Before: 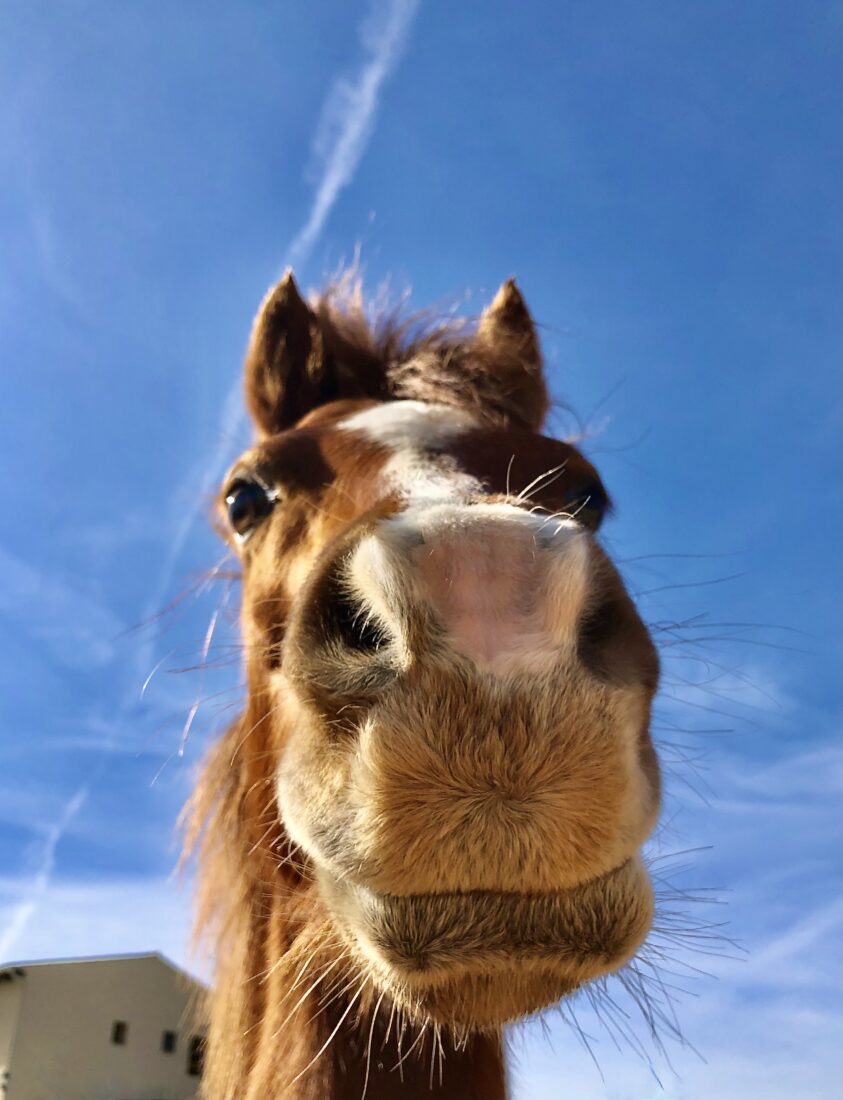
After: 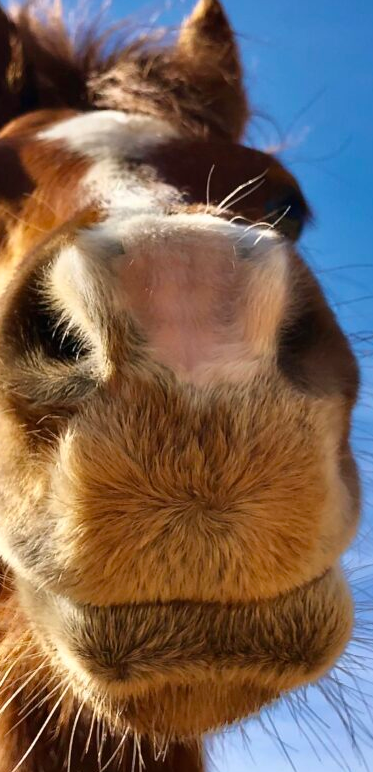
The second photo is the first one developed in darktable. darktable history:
crop: left 35.681%, top 26.376%, right 20.013%, bottom 3.372%
